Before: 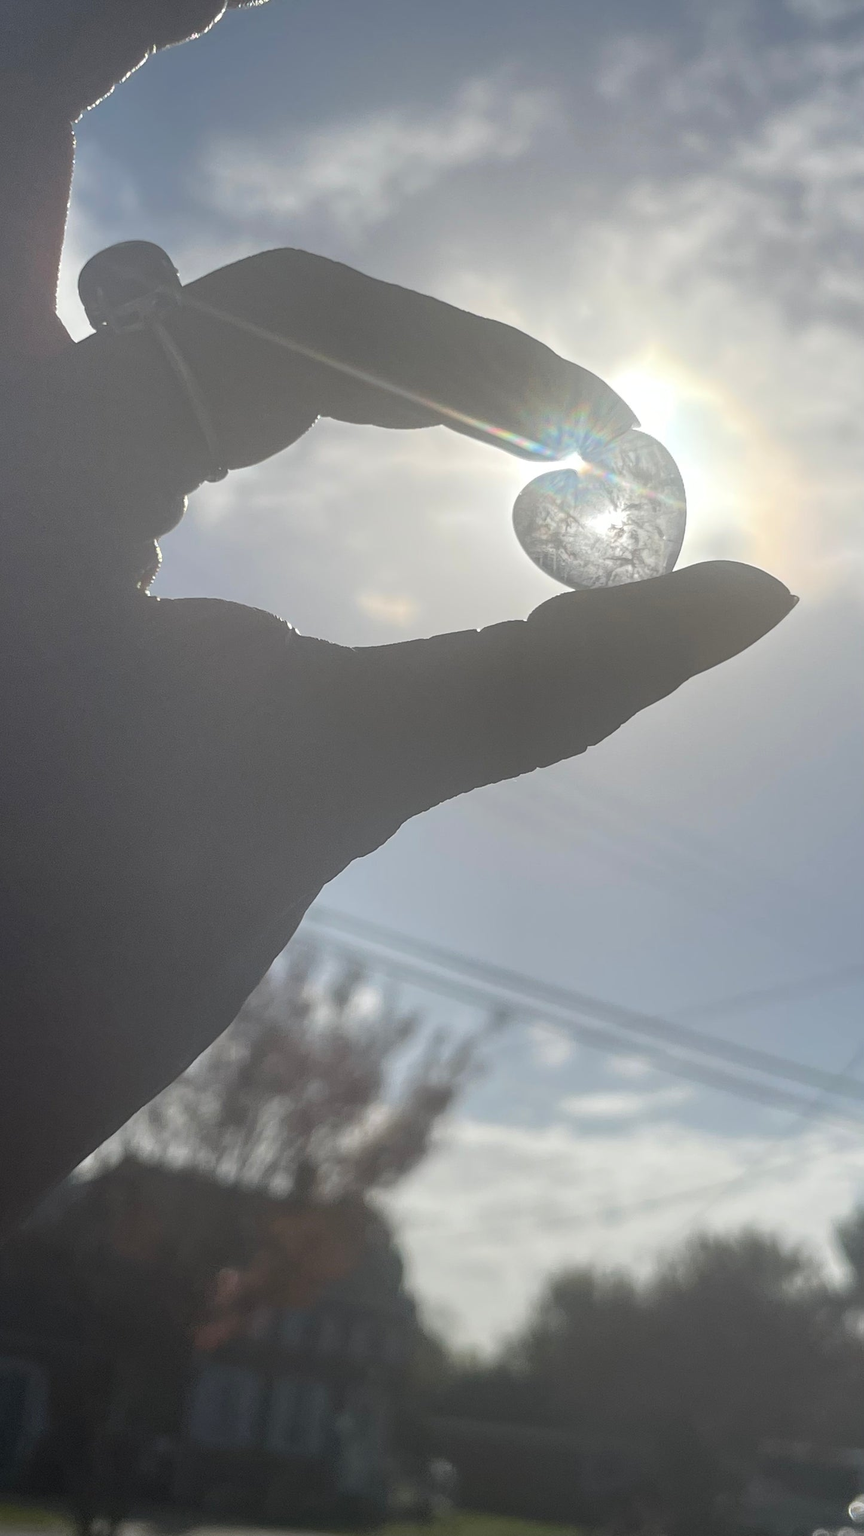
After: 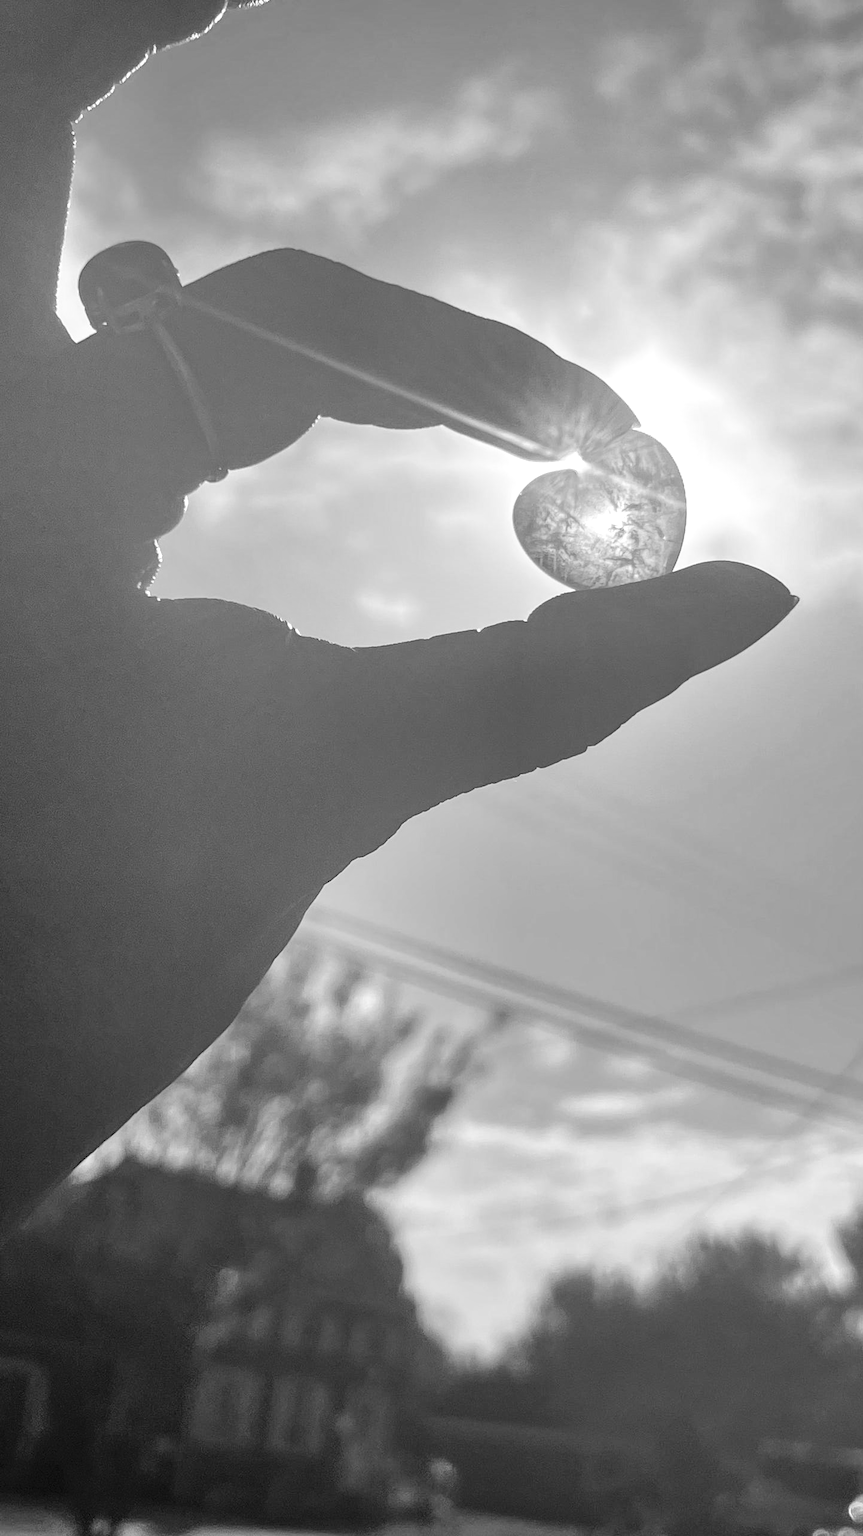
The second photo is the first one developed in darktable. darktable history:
shadows and highlights: soften with gaussian
monochrome: on, module defaults
tone curve: curves: ch0 [(0, 0) (0.003, 0.004) (0.011, 0.006) (0.025, 0.011) (0.044, 0.017) (0.069, 0.029) (0.1, 0.047) (0.136, 0.07) (0.177, 0.121) (0.224, 0.182) (0.277, 0.257) (0.335, 0.342) (0.399, 0.432) (0.468, 0.526) (0.543, 0.621) (0.623, 0.711) (0.709, 0.792) (0.801, 0.87) (0.898, 0.951) (1, 1)], preserve colors none
local contrast: highlights 100%, shadows 100%, detail 120%, midtone range 0.2
